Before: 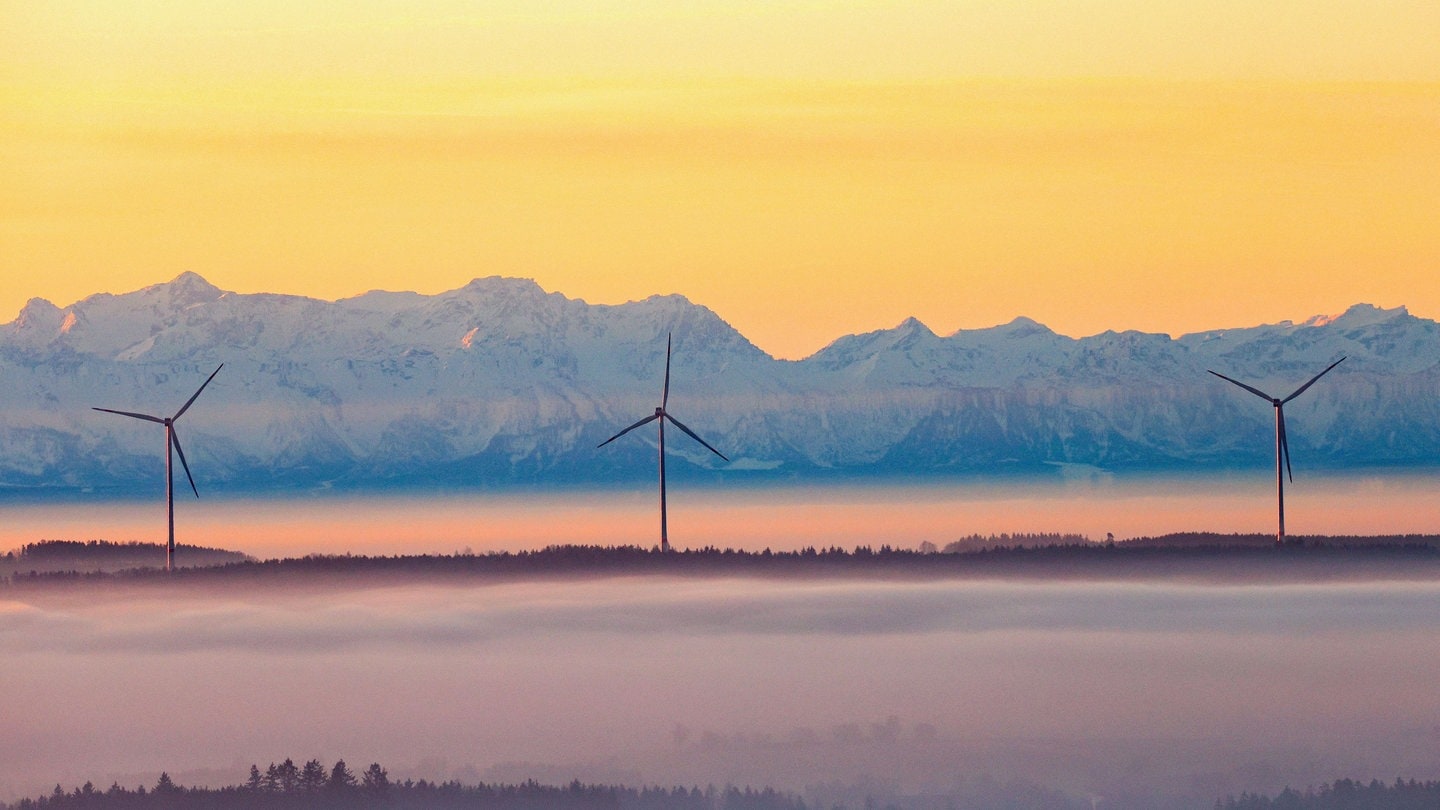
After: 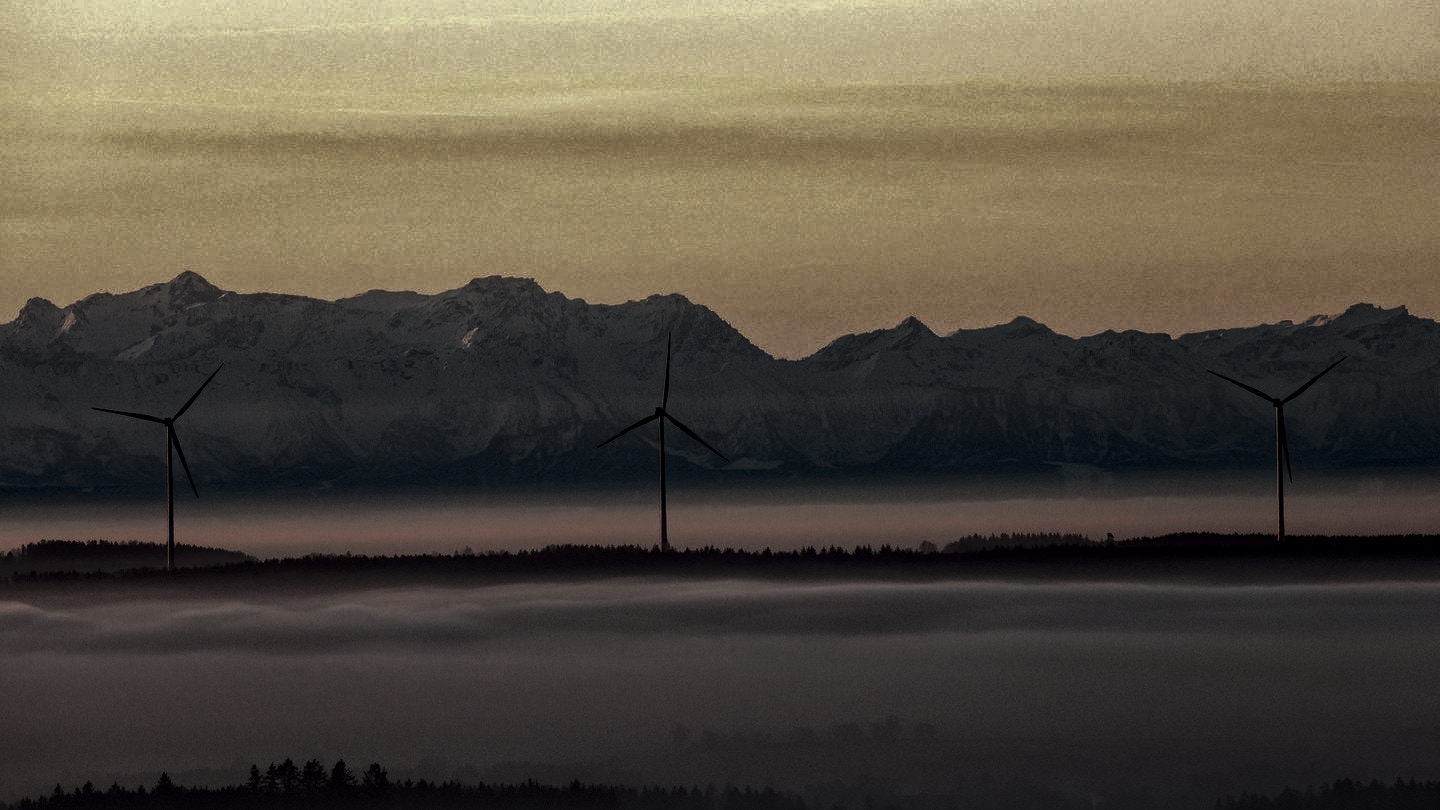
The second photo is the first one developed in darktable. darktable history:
color balance: input saturation 100.43%, contrast fulcrum 14.22%, output saturation 70.41%
tone curve: curves: ch0 [(0, 0) (0.765, 0.349) (1, 1)], color space Lab, linked channels, preserve colors none
local contrast: highlights 100%, shadows 100%, detail 200%, midtone range 0.2
